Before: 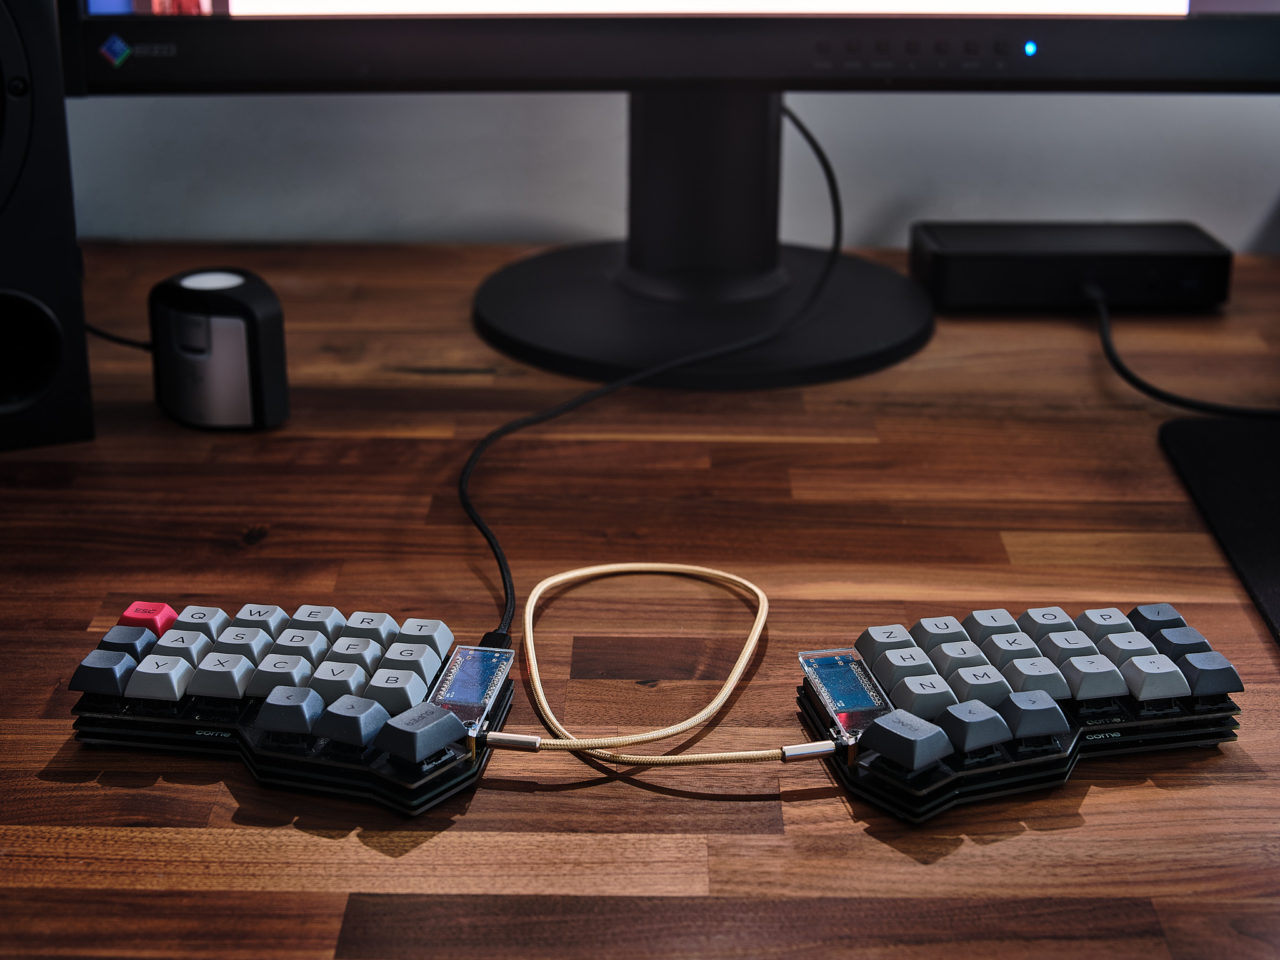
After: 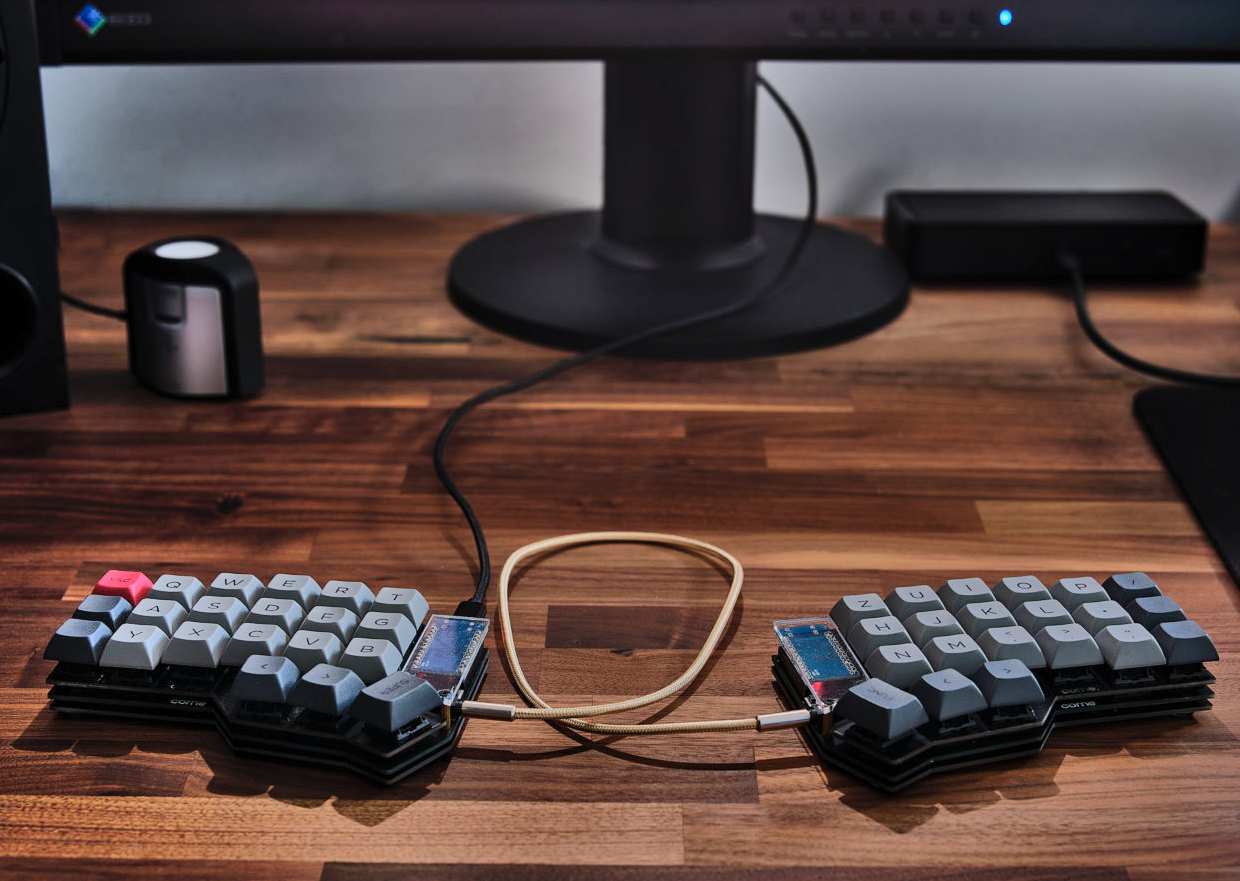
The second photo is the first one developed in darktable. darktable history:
crop: left 1.964%, top 3.251%, right 1.122%, bottom 4.933%
shadows and highlights: shadows 80.73, white point adjustment -9.07, highlights -61.46, soften with gaussian
graduated density: on, module defaults
